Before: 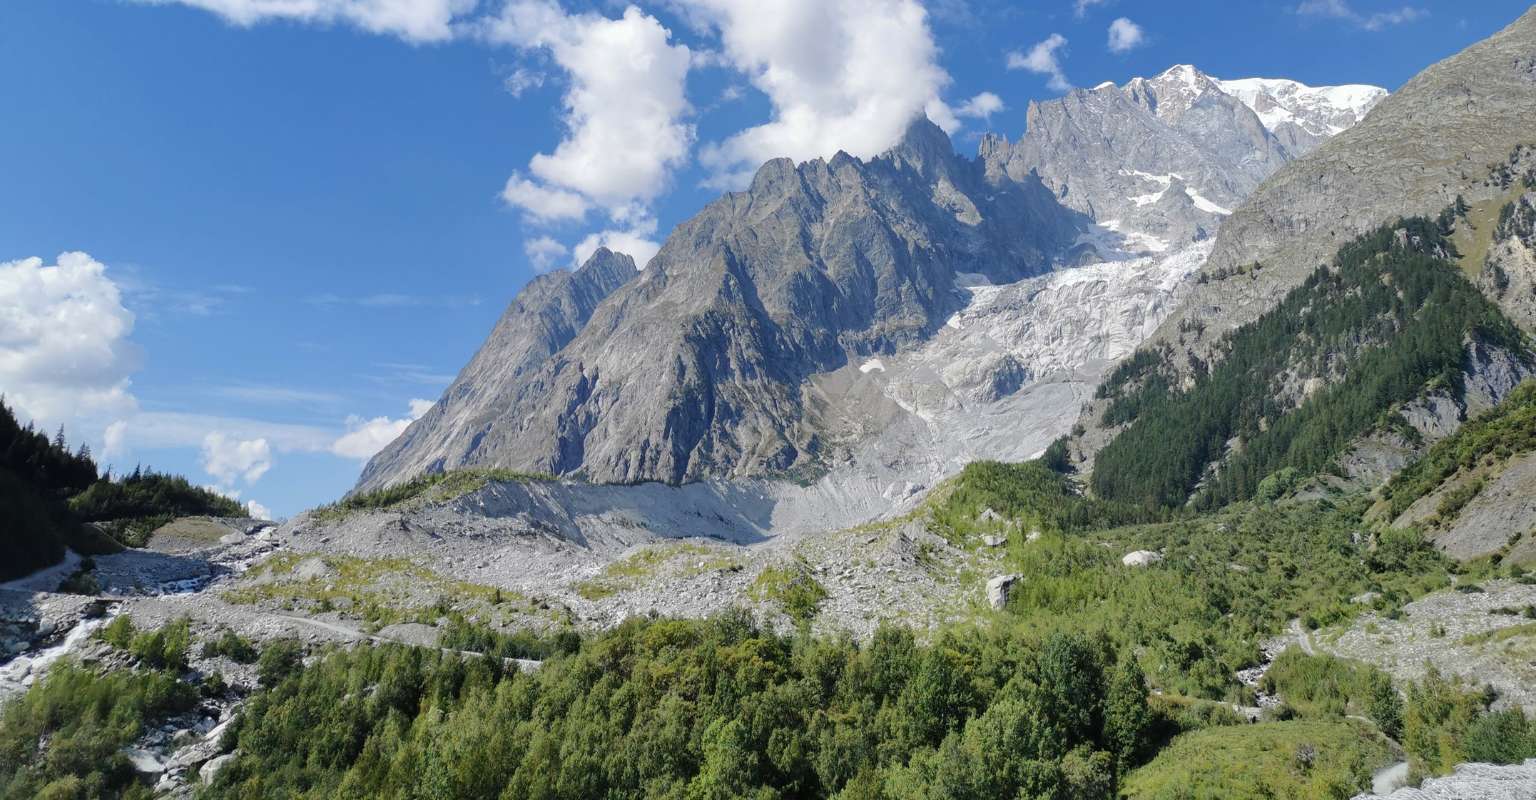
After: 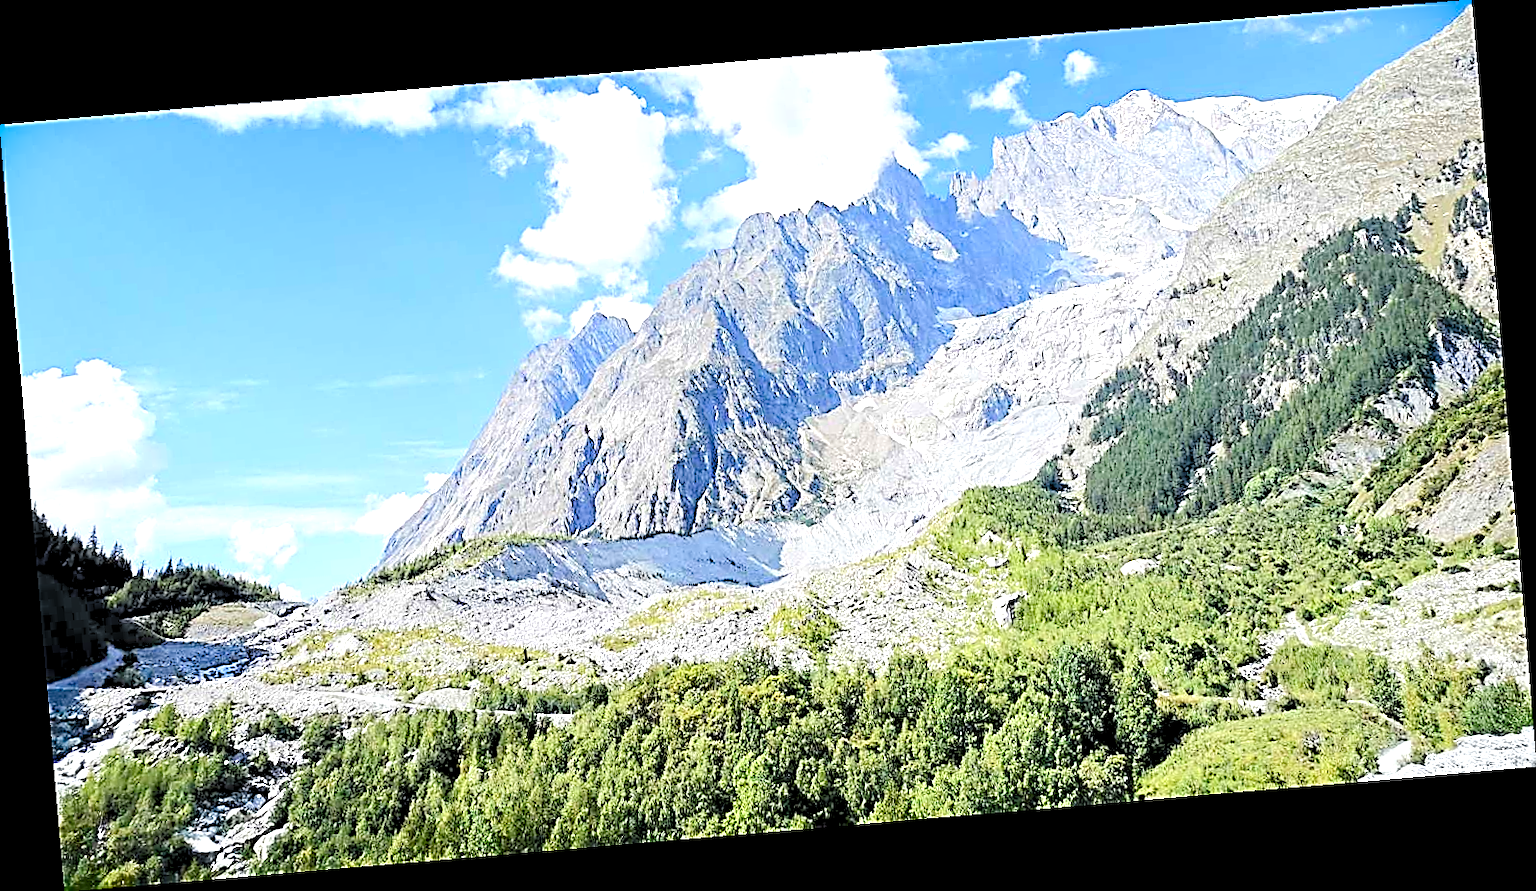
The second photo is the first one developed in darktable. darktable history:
sharpen: amount 1.861
rotate and perspective: rotation -4.86°, automatic cropping off
levels: levels [0.093, 0.434, 0.988]
exposure: black level correction 0, exposure 1 EV, compensate exposure bias true, compensate highlight preservation false
contrast equalizer: y [[0.5, 0.5, 0.544, 0.569, 0.5, 0.5], [0.5 ×6], [0.5 ×6], [0 ×6], [0 ×6]]
shadows and highlights: shadows -70, highlights 35, soften with gaussian
